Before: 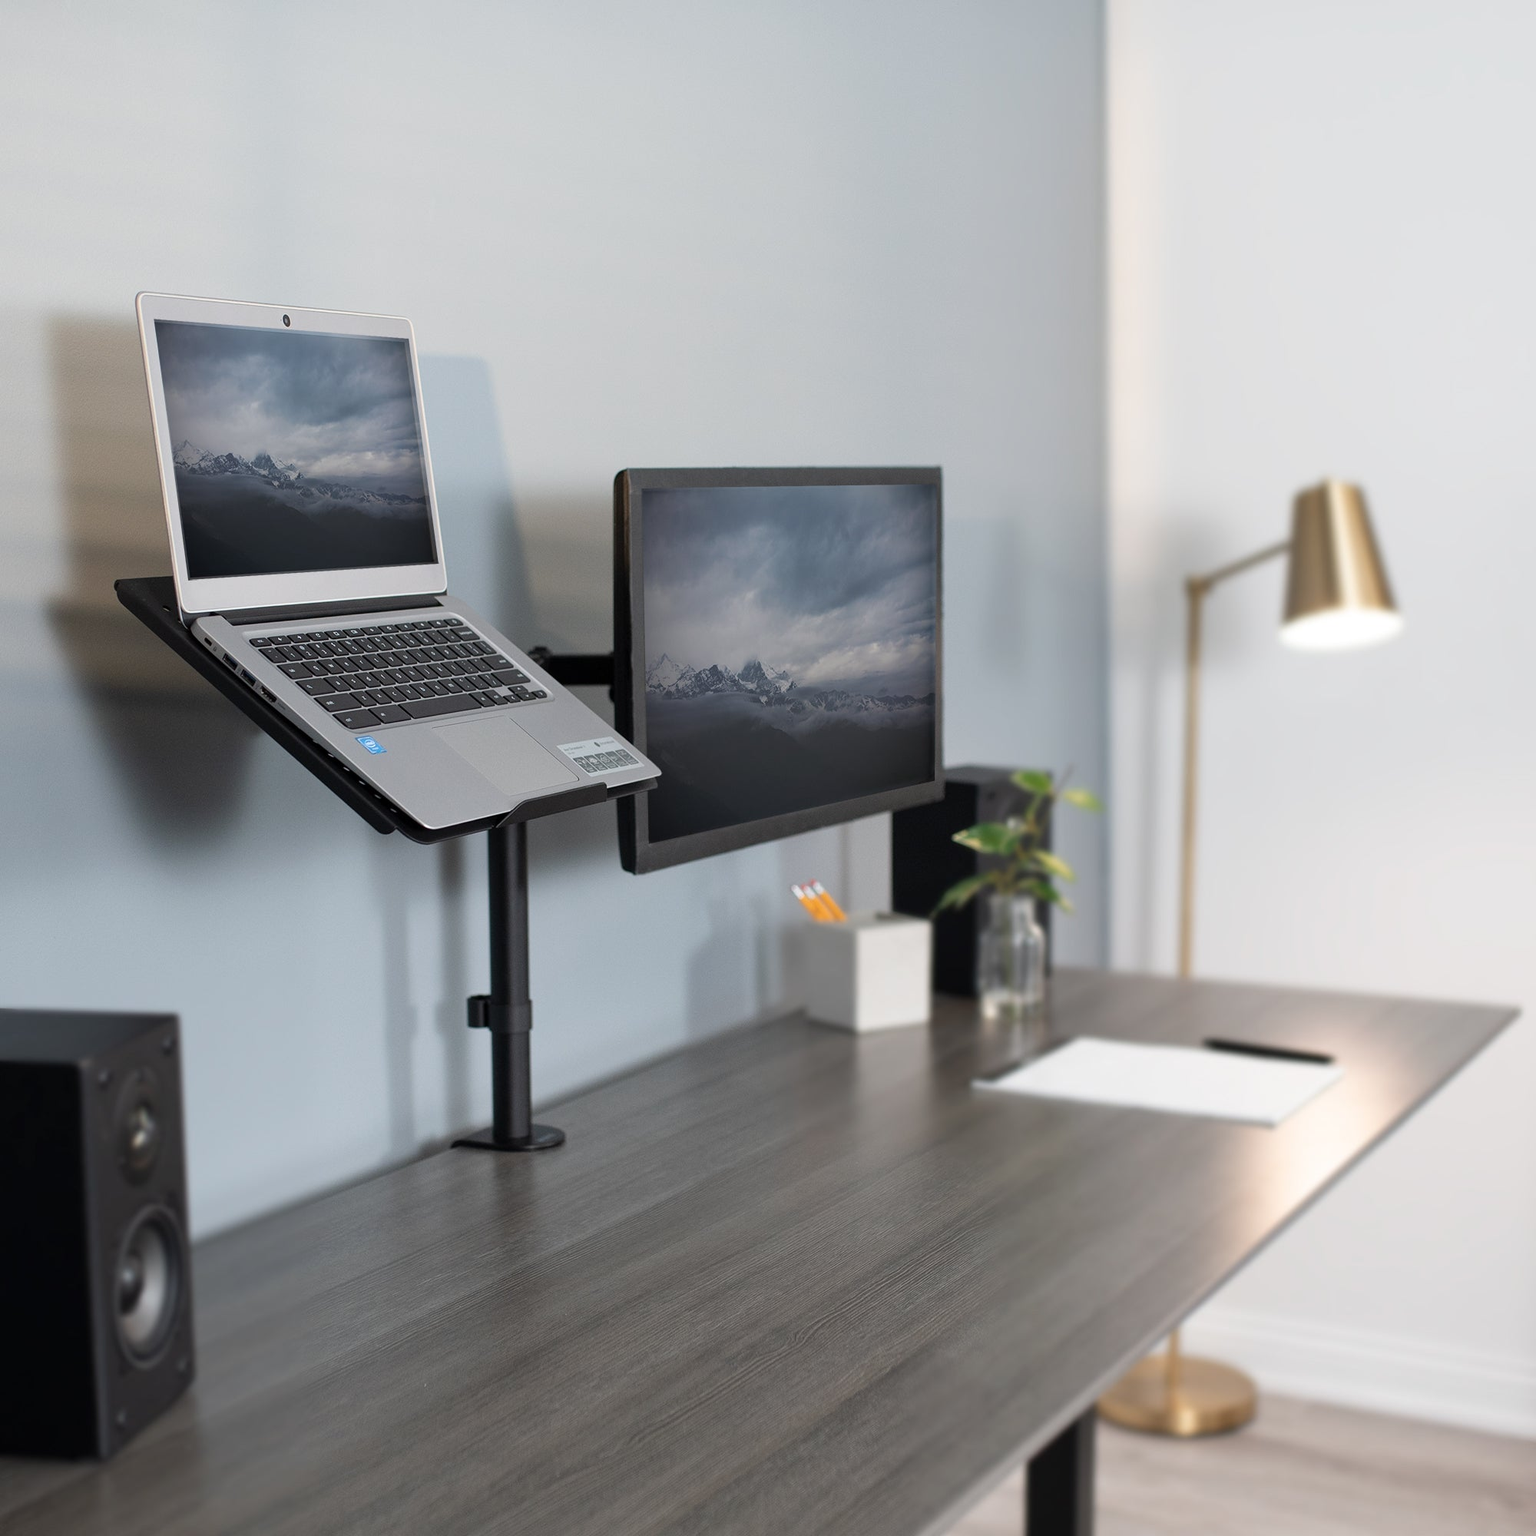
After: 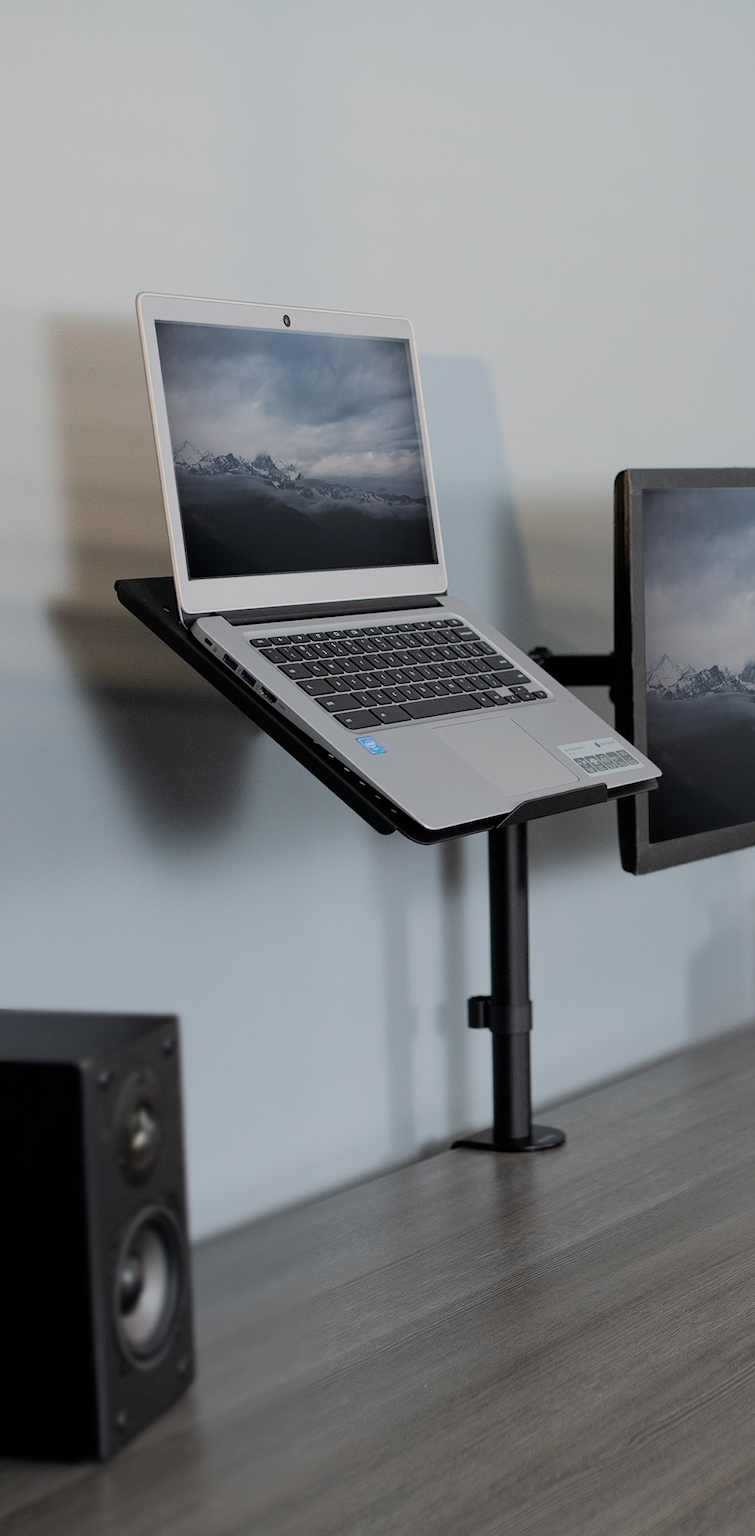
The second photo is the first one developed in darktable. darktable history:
filmic rgb: black relative exposure -8.42 EV, white relative exposure 4.68 EV, hardness 3.82, color science v6 (2022)
crop and rotate: left 0%, top 0%, right 50.845%
